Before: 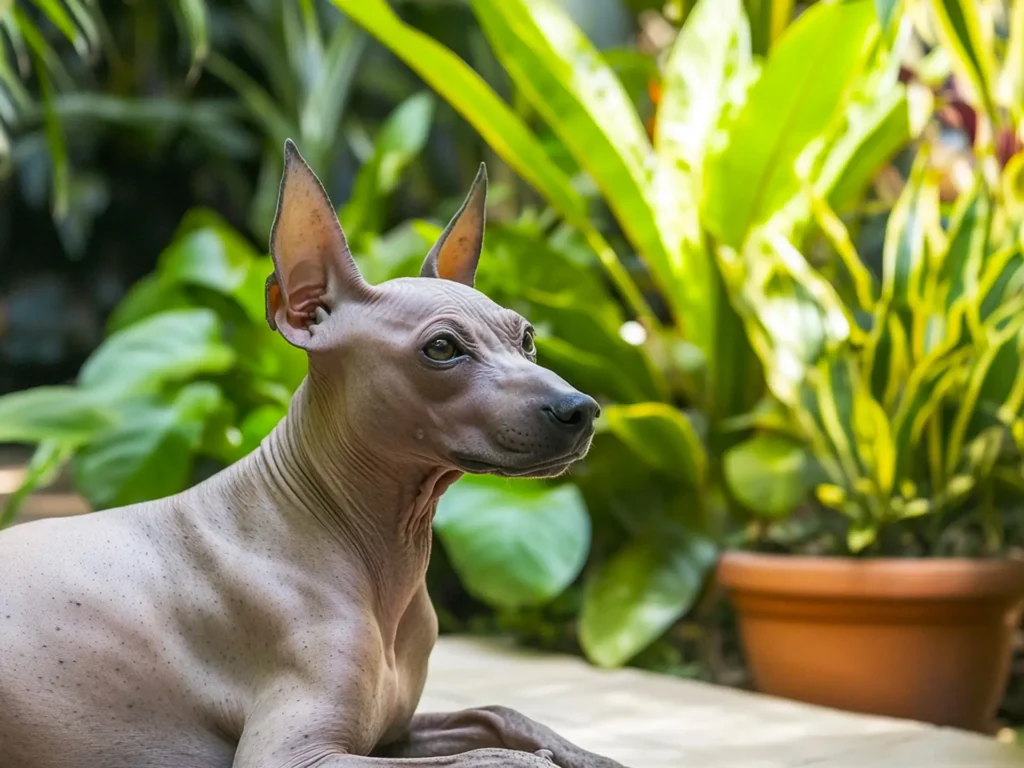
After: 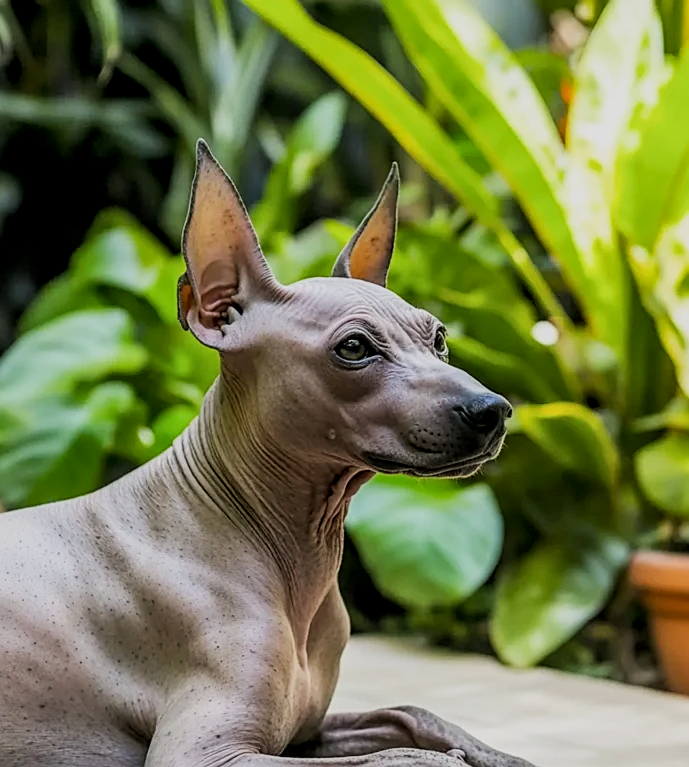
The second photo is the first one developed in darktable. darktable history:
crop and rotate: left 8.615%, right 24.08%
filmic rgb: middle gray luminance 29.19%, black relative exposure -10.31 EV, white relative exposure 5.48 EV, threshold 5.95 EV, target black luminance 0%, hardness 3.92, latitude 1.38%, contrast 1.131, highlights saturation mix 4.21%, shadows ↔ highlights balance 15.39%, enable highlight reconstruction true
local contrast: on, module defaults
sharpen: on, module defaults
